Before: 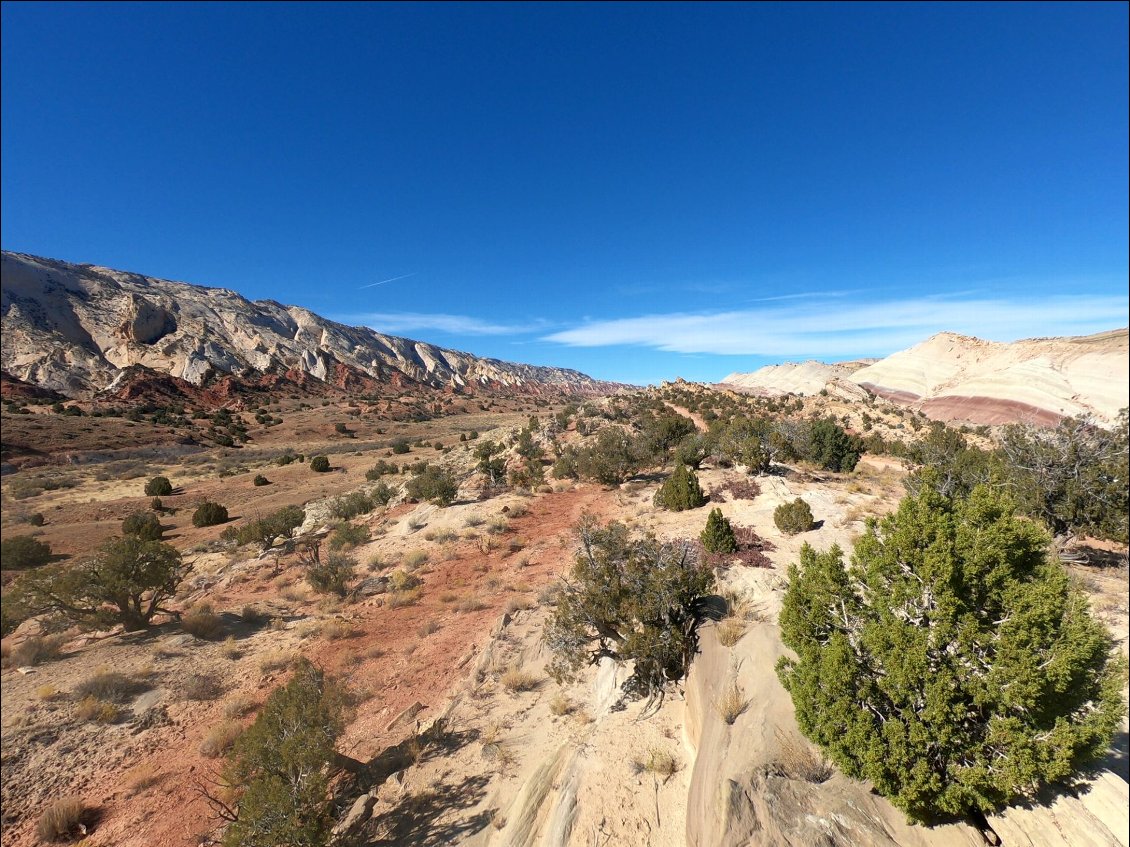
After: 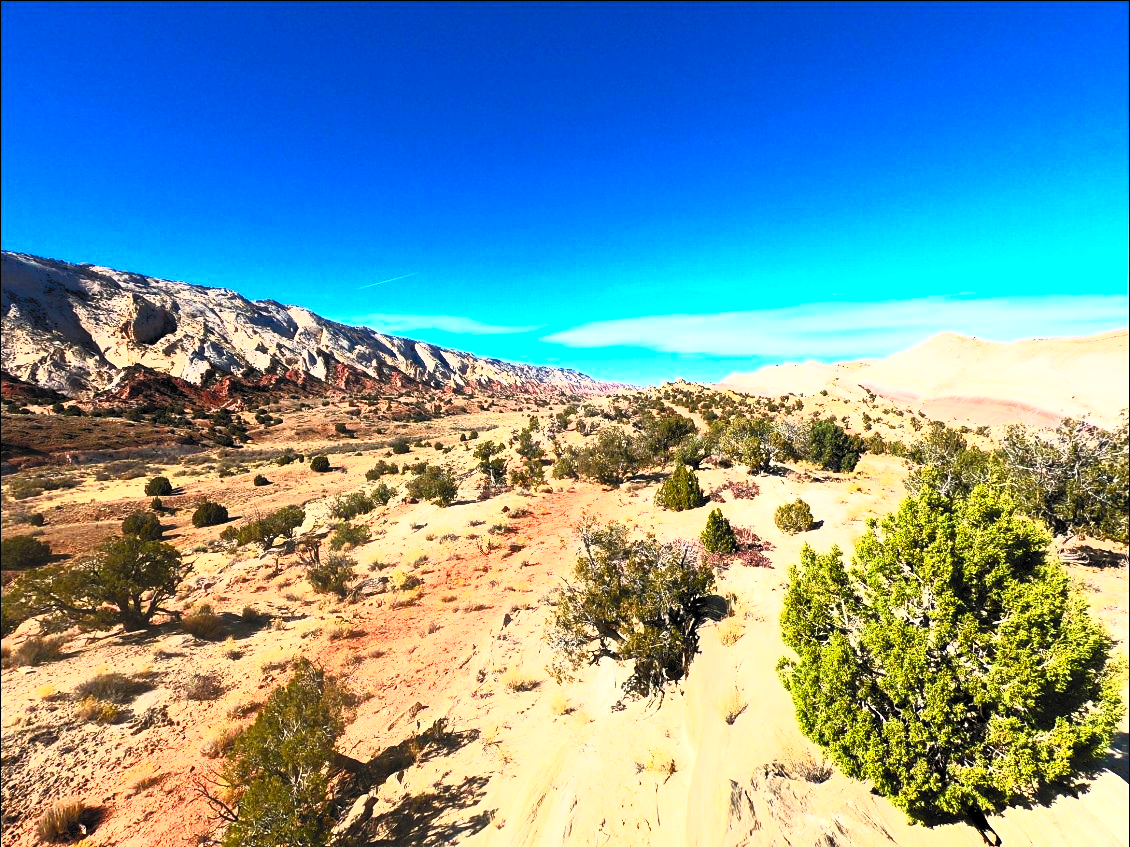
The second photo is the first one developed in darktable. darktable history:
contrast brightness saturation: contrast 0.989, brightness 0.997, saturation 0.985
exposure: black level correction 0, exposure -0.716 EV, compensate highlight preservation false
filmic rgb: middle gray luminance 12.65%, black relative exposure -10.13 EV, white relative exposure 3.46 EV, threshold 5.97 EV, target black luminance 0%, hardness 5.76, latitude 45.12%, contrast 1.231, highlights saturation mix 6.44%, shadows ↔ highlights balance 26.85%, add noise in highlights 0.001, preserve chrominance luminance Y, color science v3 (2019), use custom middle-gray values true, contrast in highlights soft, enable highlight reconstruction true
